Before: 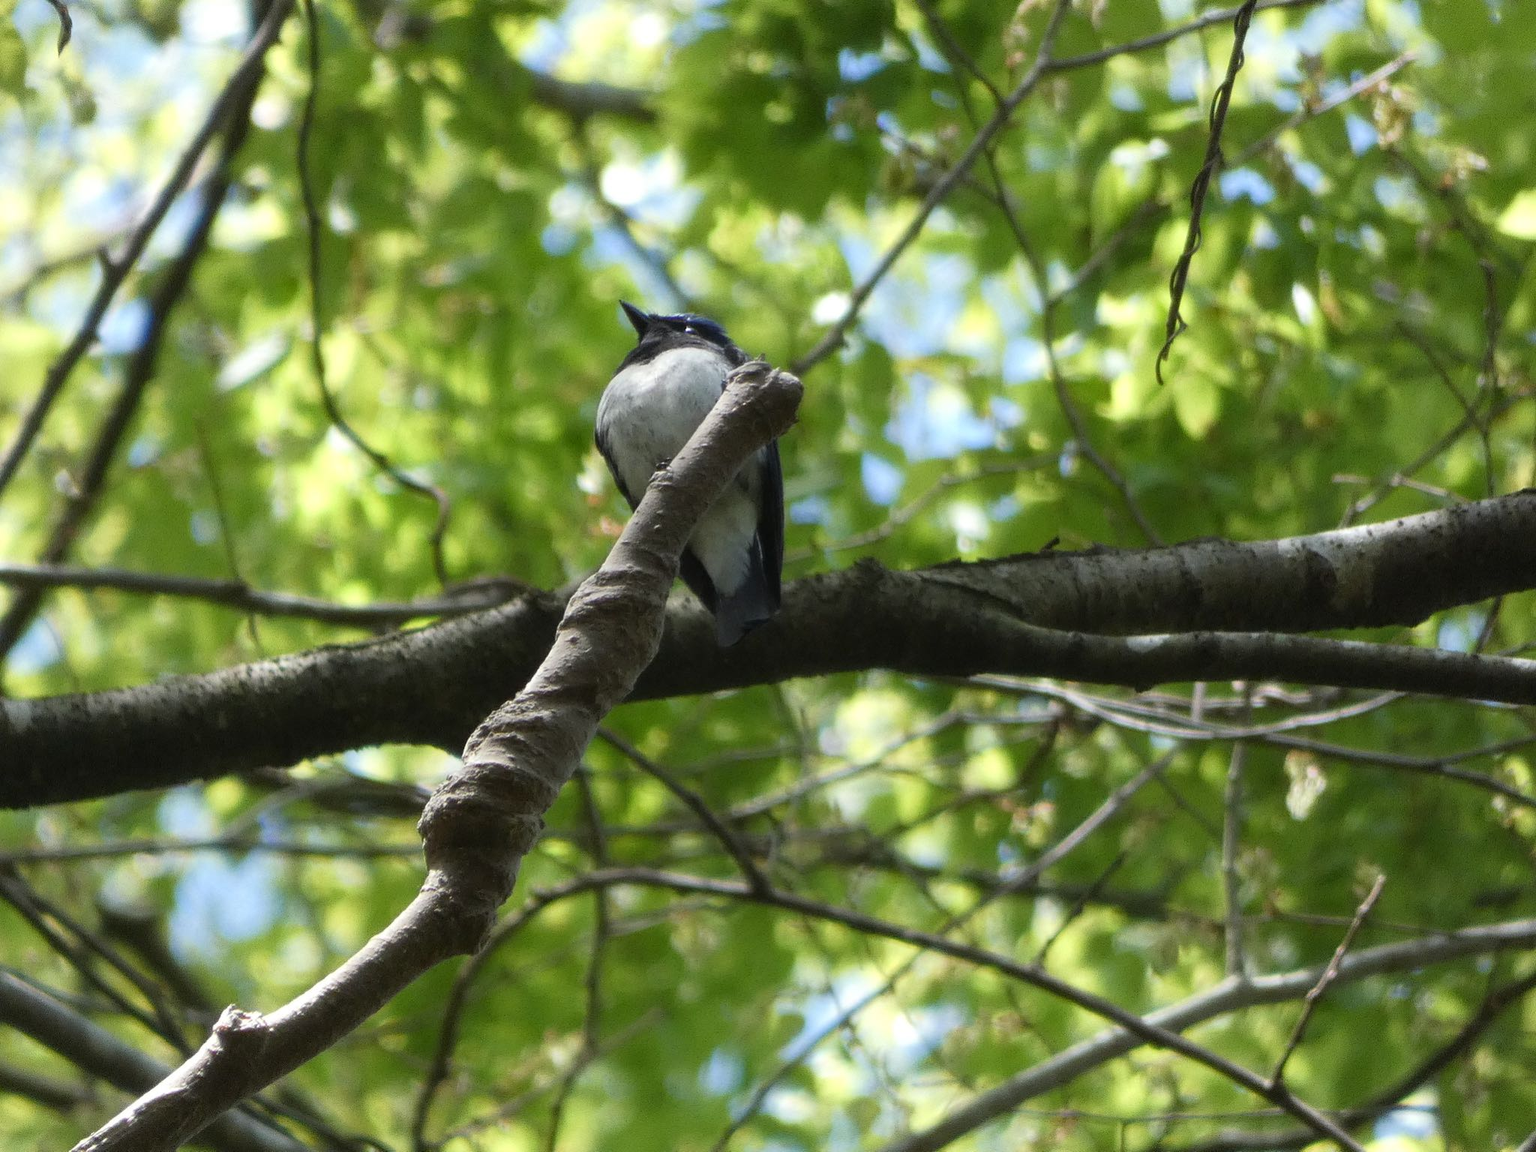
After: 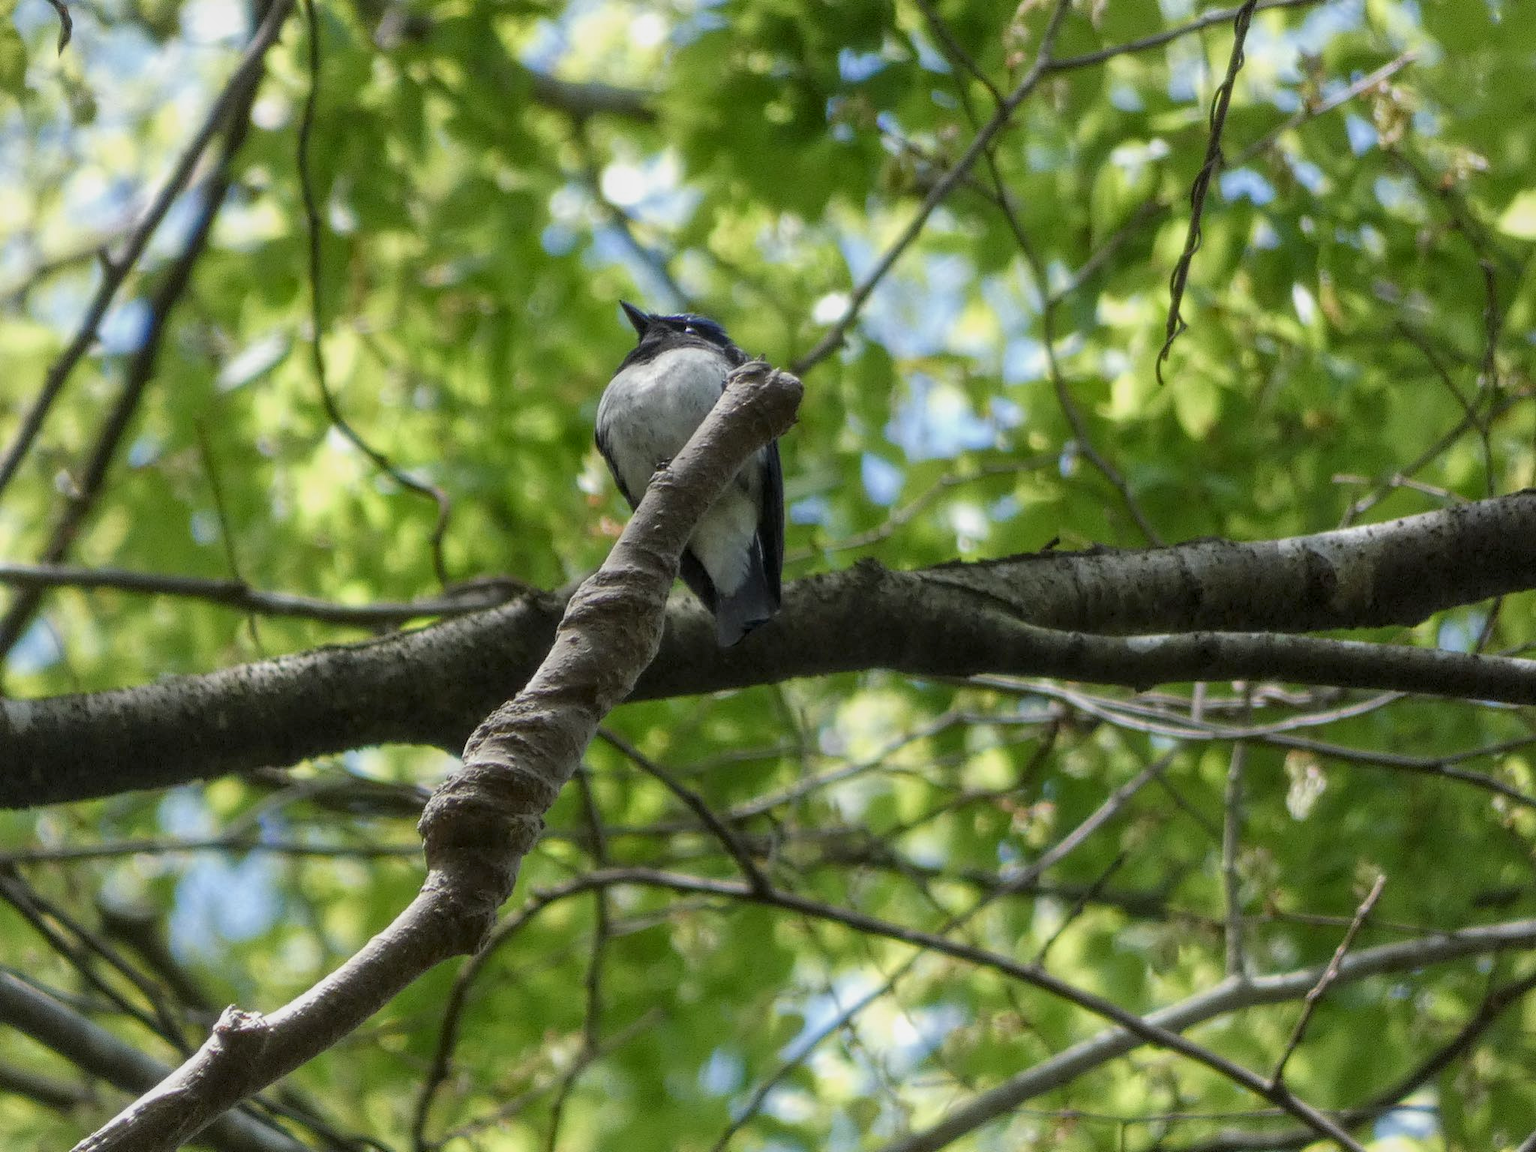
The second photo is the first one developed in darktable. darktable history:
tone equalizer: -8 EV 0.25 EV, -7 EV 0.417 EV, -6 EV 0.417 EV, -5 EV 0.25 EV, -3 EV -0.25 EV, -2 EV -0.417 EV, -1 EV -0.417 EV, +0 EV -0.25 EV, edges refinement/feathering 500, mask exposure compensation -1.57 EV, preserve details guided filter
local contrast: highlights 99%, shadows 86%, detail 160%, midtone range 0.2
